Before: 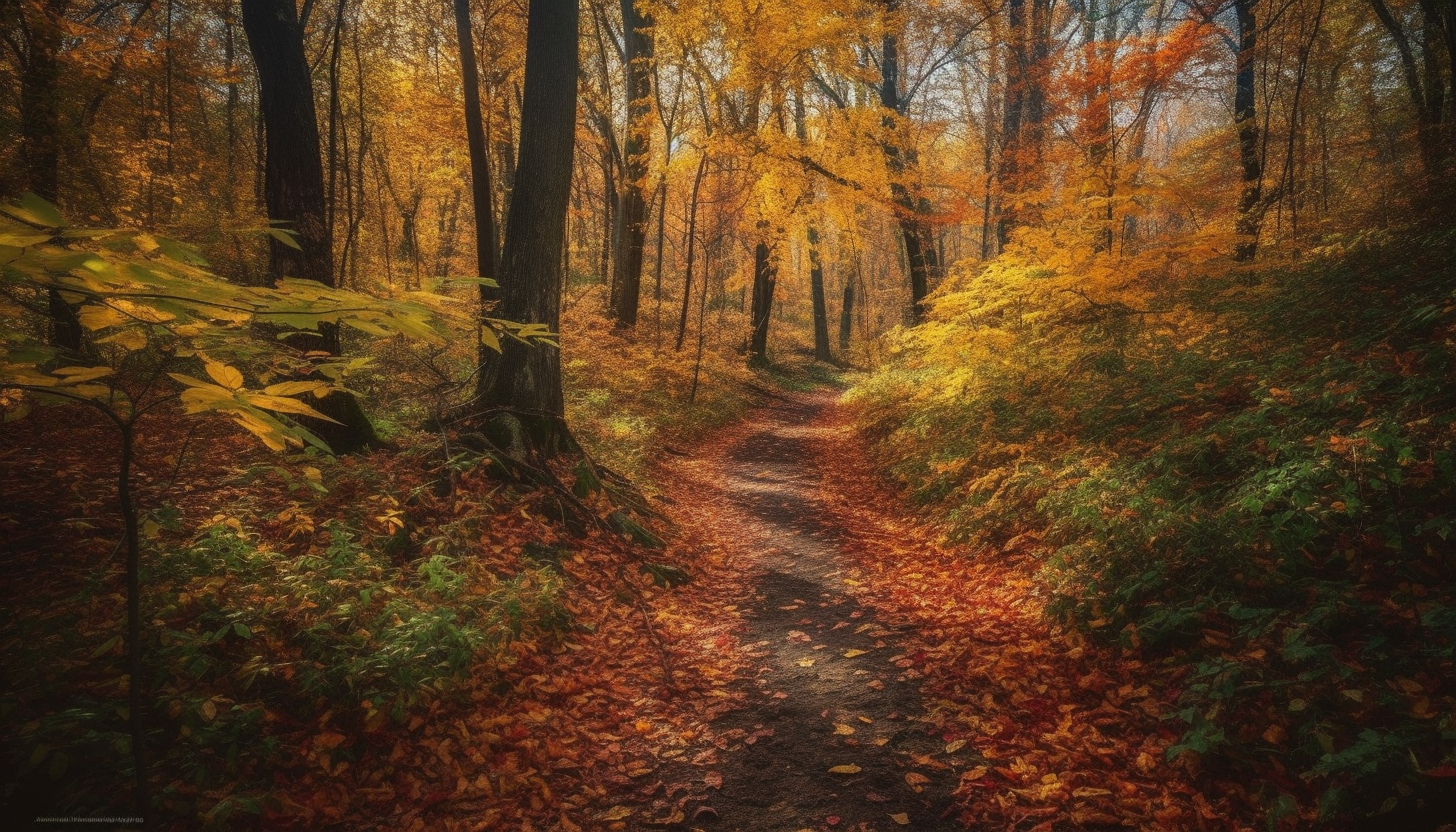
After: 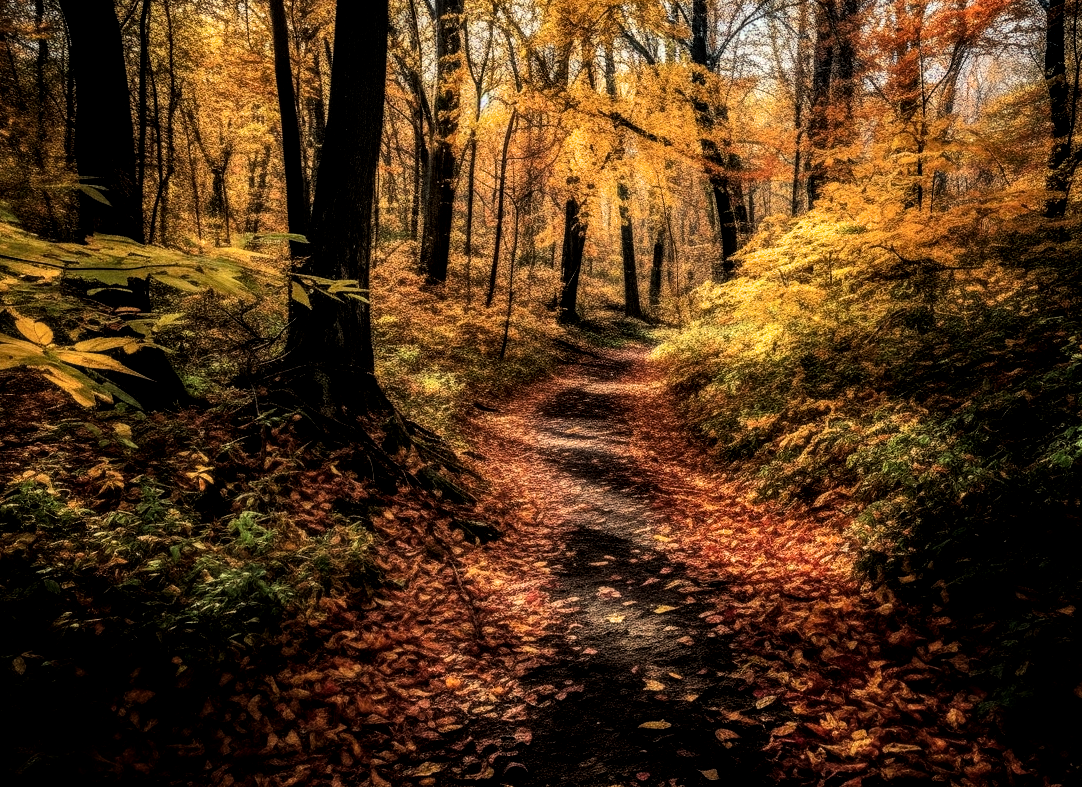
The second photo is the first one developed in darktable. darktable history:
local contrast: detail 130%
tone equalizer: -8 EV -0.753 EV, -7 EV -0.736 EV, -6 EV -0.637 EV, -5 EV -0.364 EV, -3 EV 0.371 EV, -2 EV 0.6 EV, -1 EV 0.696 EV, +0 EV 0.722 EV, edges refinement/feathering 500, mask exposure compensation -1.57 EV, preserve details no
contrast brightness saturation: contrast 0.038, saturation 0.068
filmic rgb: middle gray luminance 9.83%, black relative exposure -8.6 EV, white relative exposure 3.32 EV, target black luminance 0%, hardness 5.2, latitude 44.61%, contrast 1.312, highlights saturation mix 4.52%, shadows ↔ highlights balance 24.57%, color science v6 (2022)
exposure: black level correction 0.001, exposure -0.122 EV, compensate exposure bias true, compensate highlight preservation false
crop and rotate: left 13.076%, top 5.317%, right 12.546%
